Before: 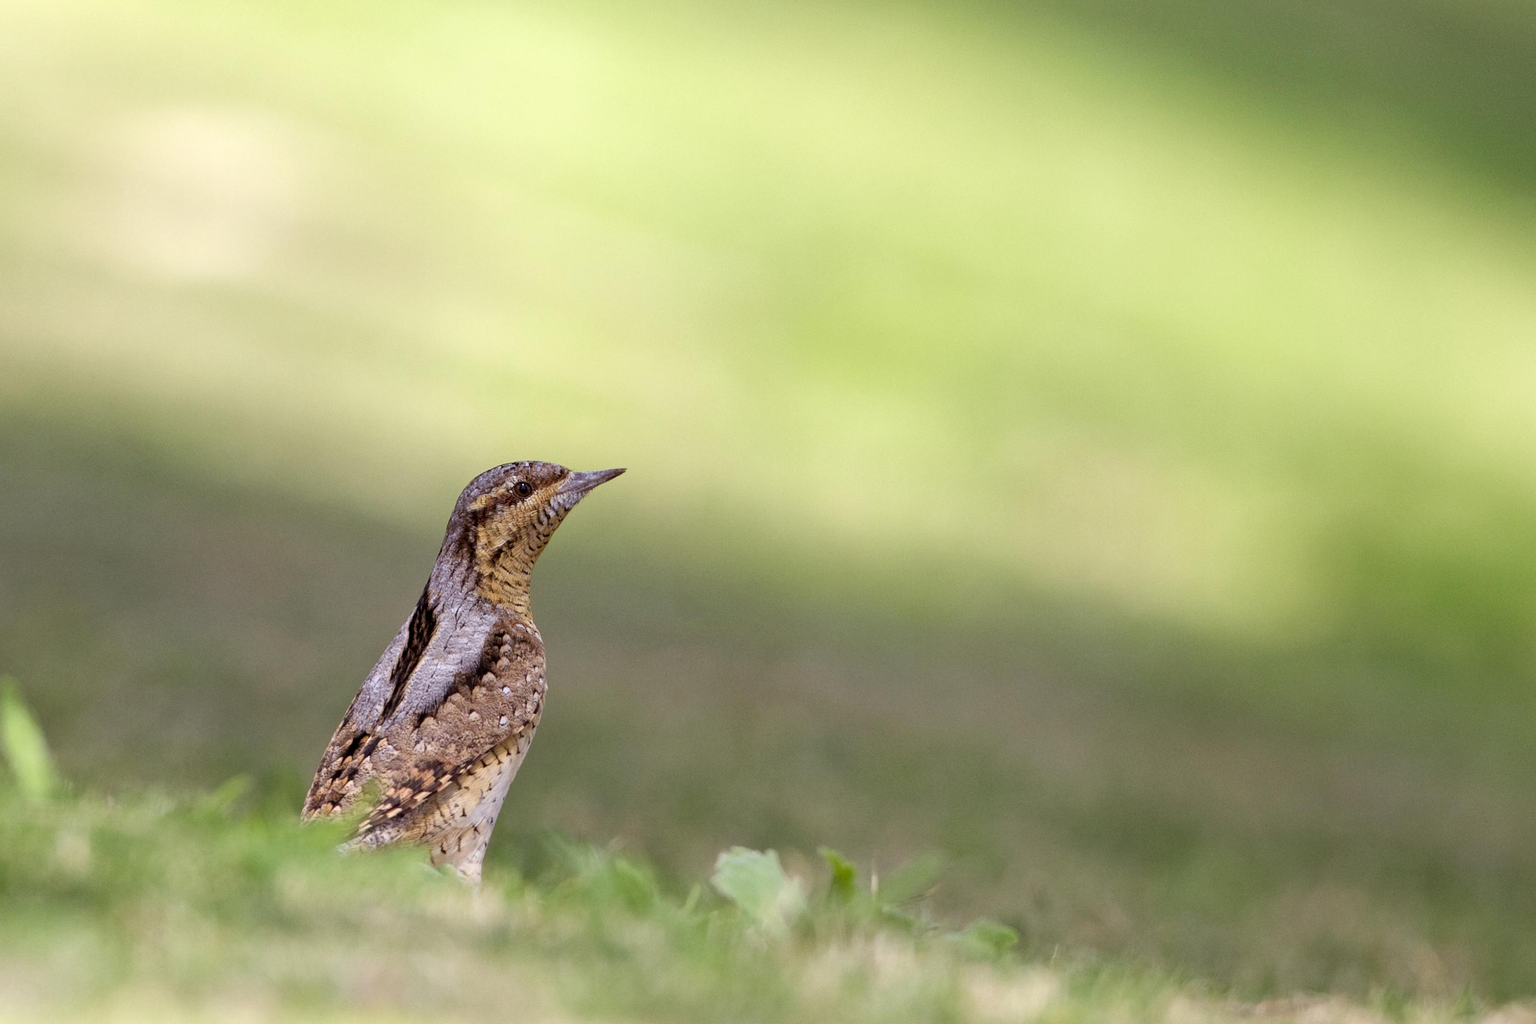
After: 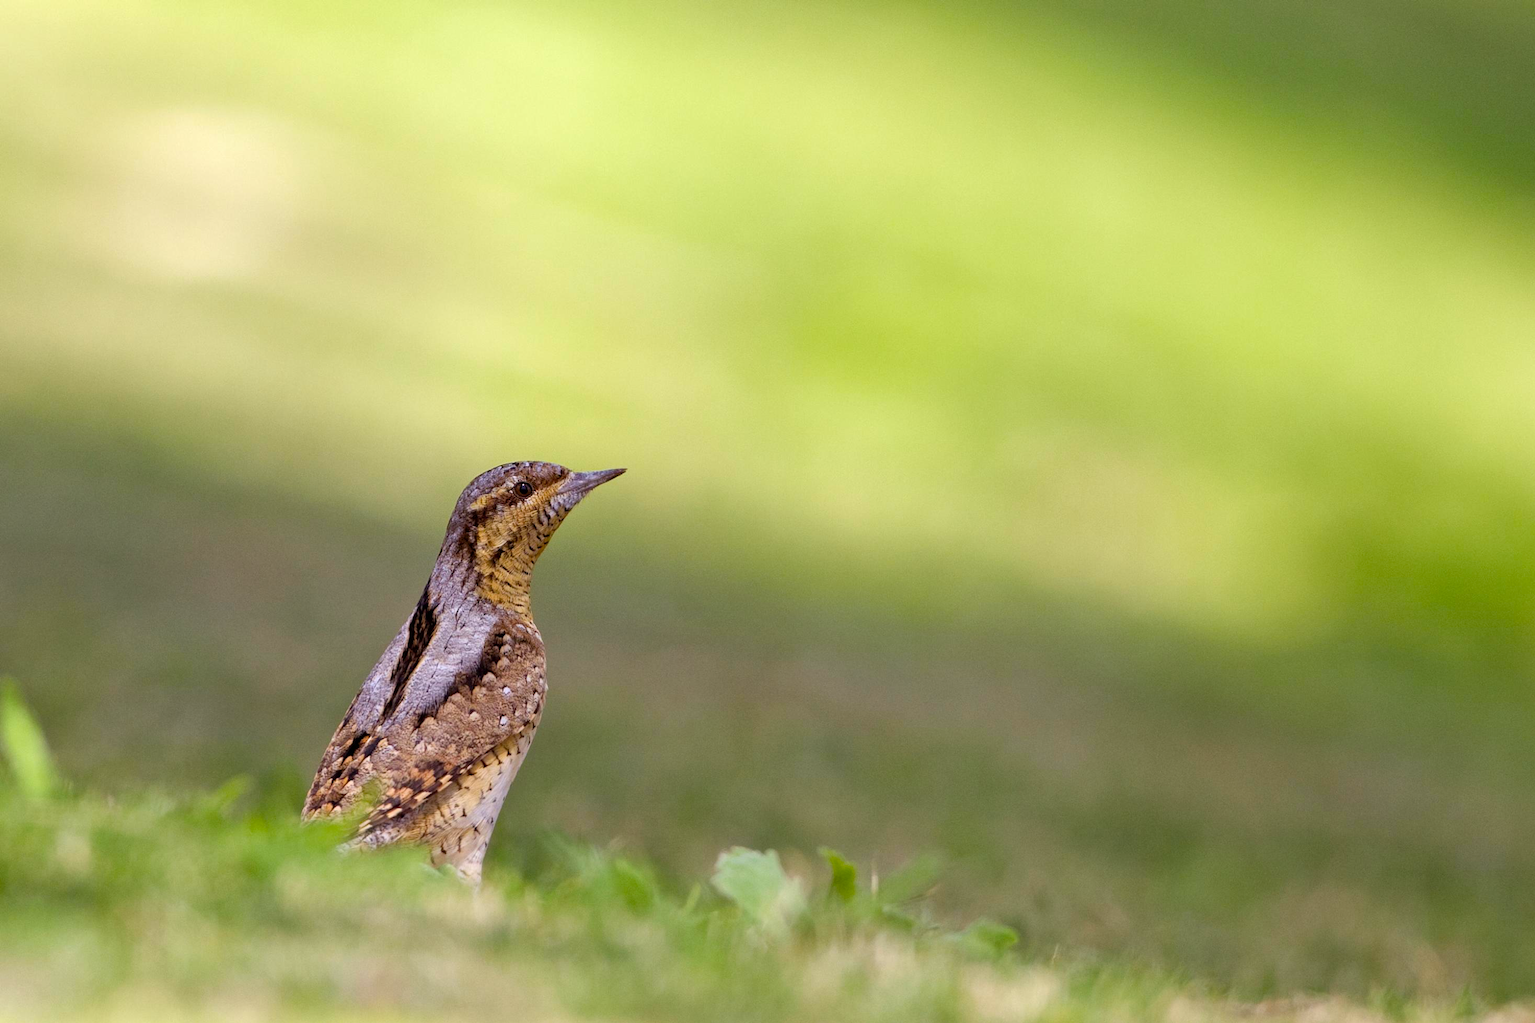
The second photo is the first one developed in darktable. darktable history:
color balance rgb: perceptual saturation grading › global saturation 25%, global vibrance 20%
shadows and highlights: shadows 75, highlights -25, soften with gaussian
